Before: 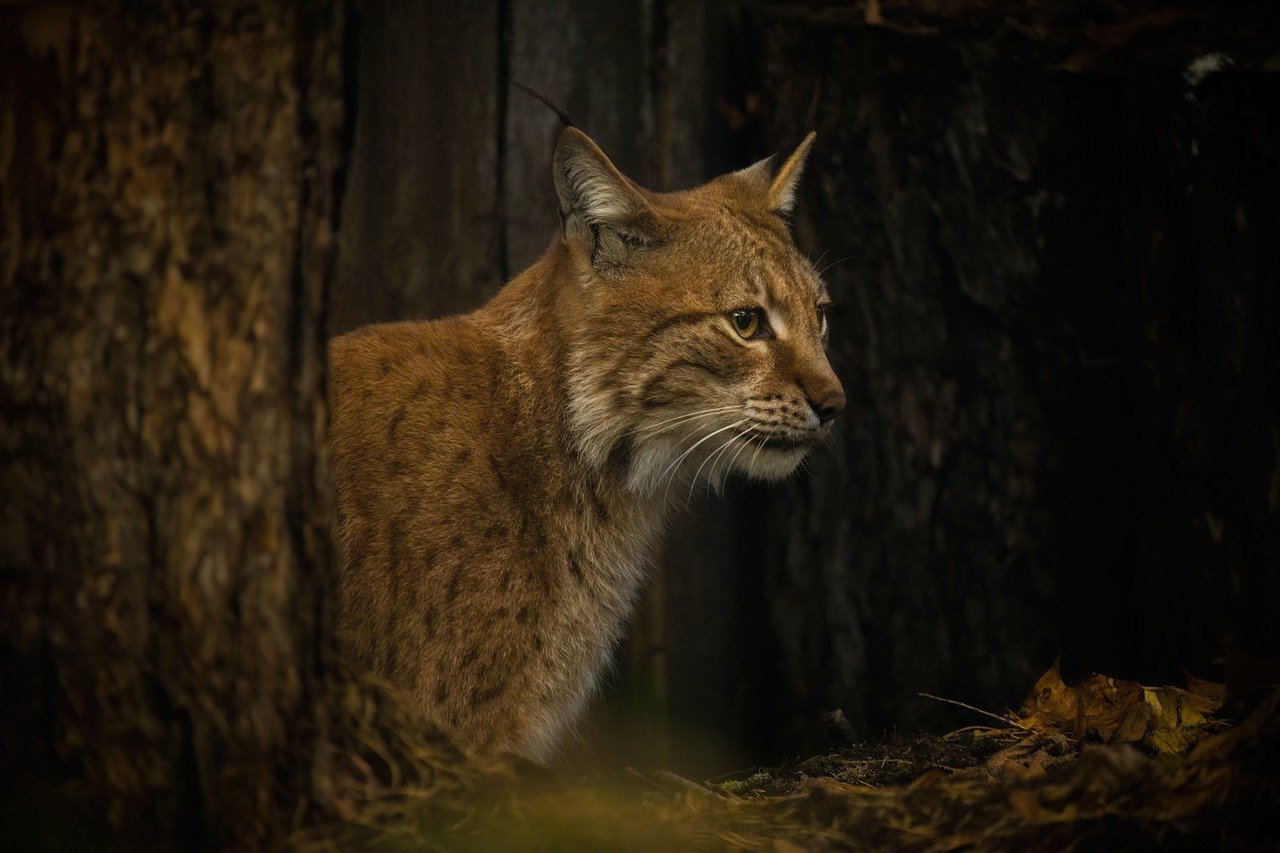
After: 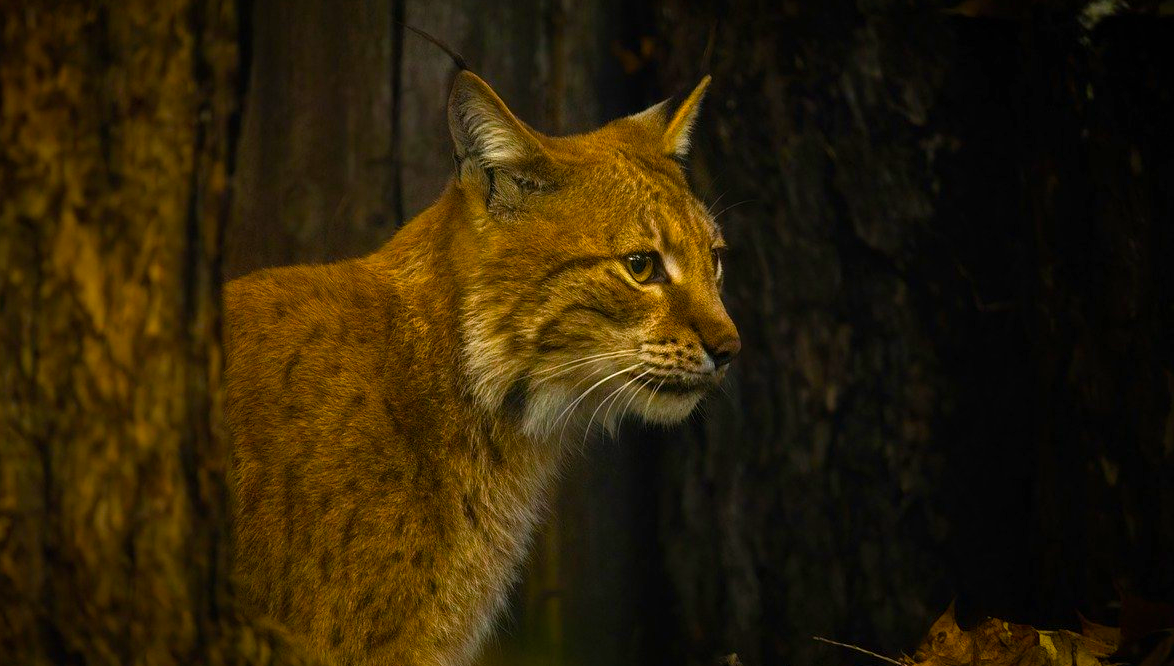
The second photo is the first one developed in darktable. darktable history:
crop: left 8.274%, top 6.625%, bottom 15.249%
color balance rgb: perceptual saturation grading › global saturation 30.71%, perceptual brilliance grading › global brilliance 11.84%, global vibrance 41.907%
tone equalizer: on, module defaults
